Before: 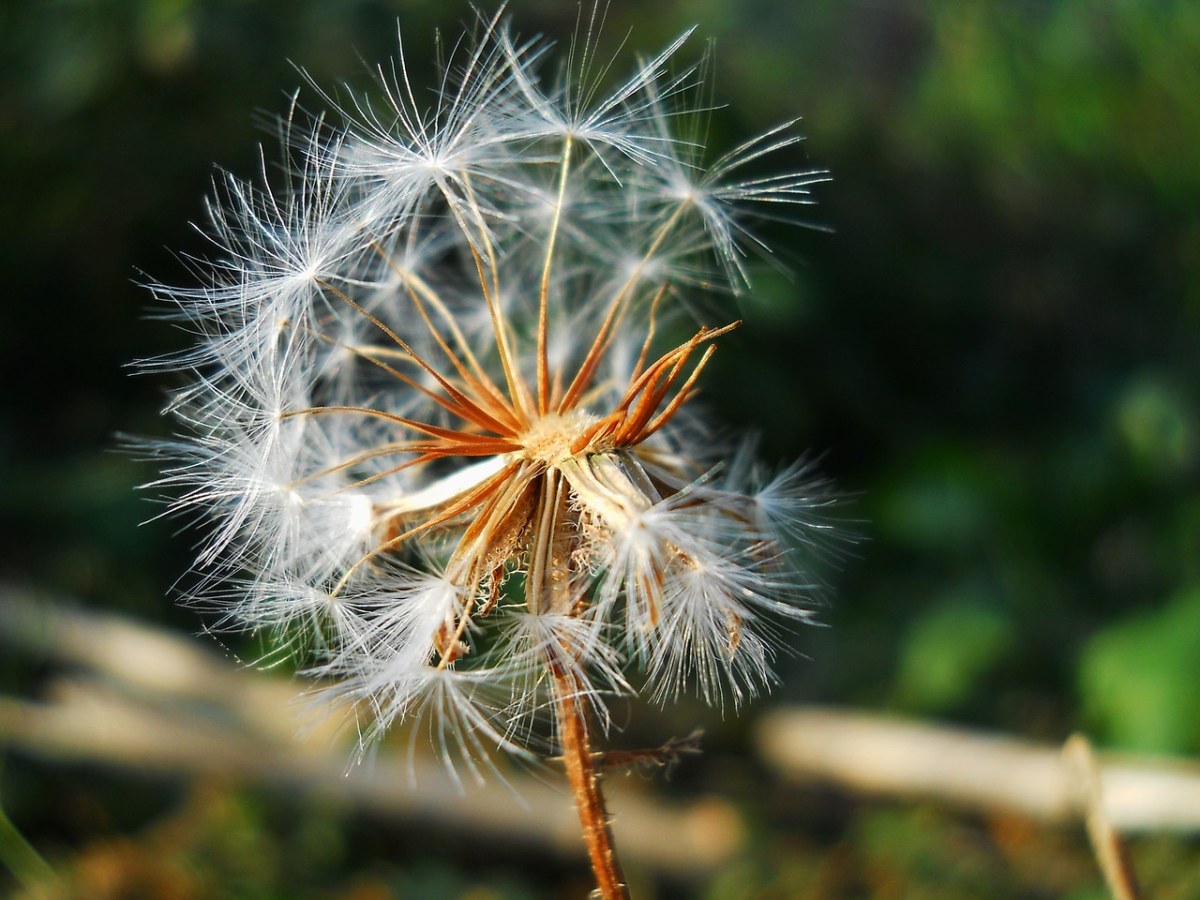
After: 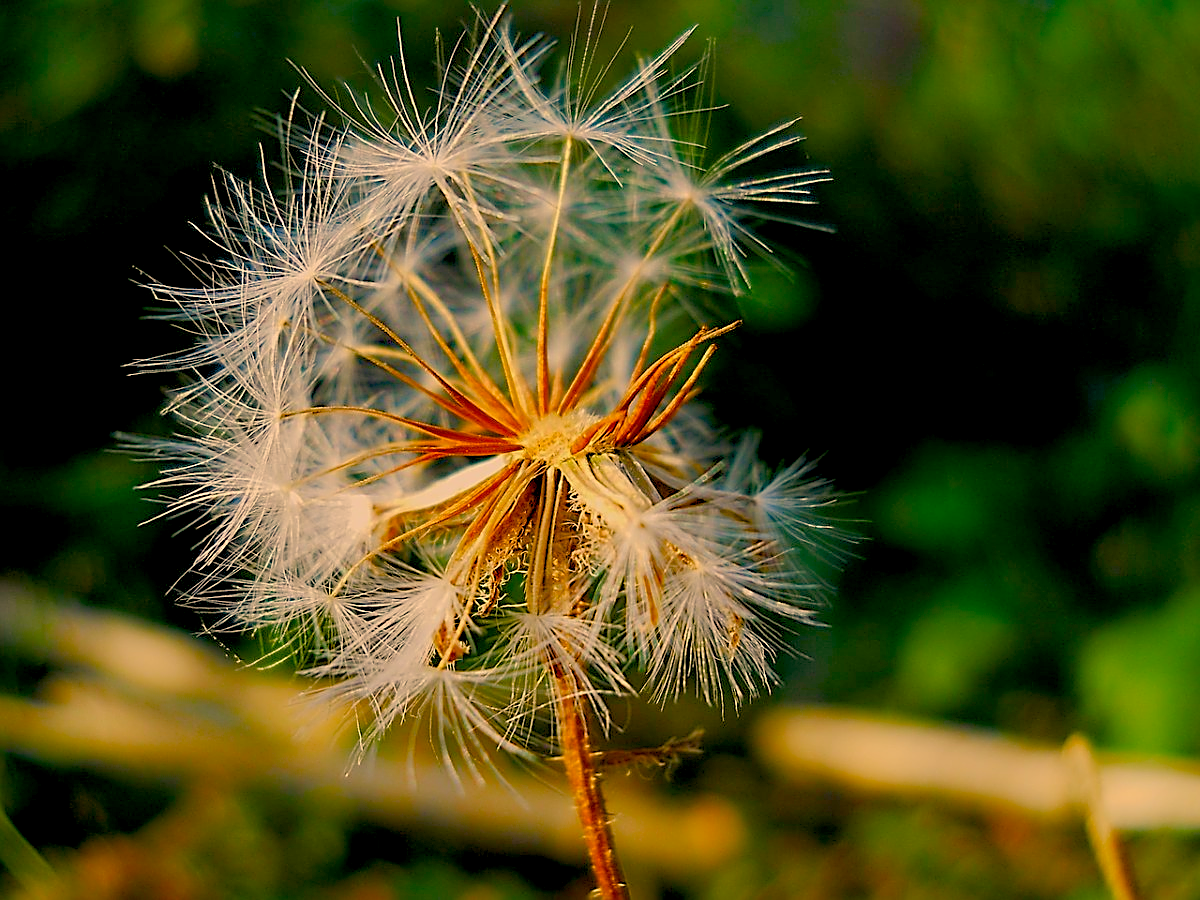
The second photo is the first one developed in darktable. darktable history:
sharpen: radius 1.734, amount 1.291
color balance rgb: global offset › luminance -0.843%, linear chroma grading › shadows 19.663%, linear chroma grading › highlights 3.482%, linear chroma grading › mid-tones 9.779%, perceptual saturation grading › global saturation 23.357%, perceptual saturation grading › highlights -23.375%, perceptual saturation grading › mid-tones 24.457%, perceptual saturation grading › shadows 41.012%, global vibrance 23.613%, contrast -25.077%
color correction: highlights a* 14.96, highlights b* 30.9
